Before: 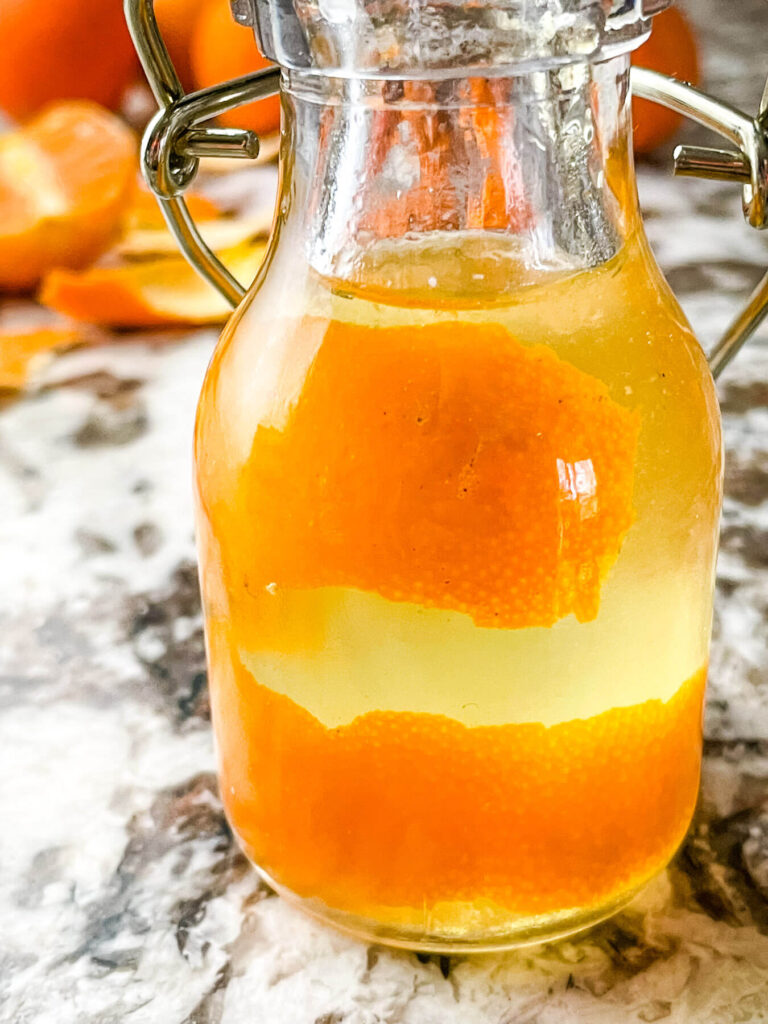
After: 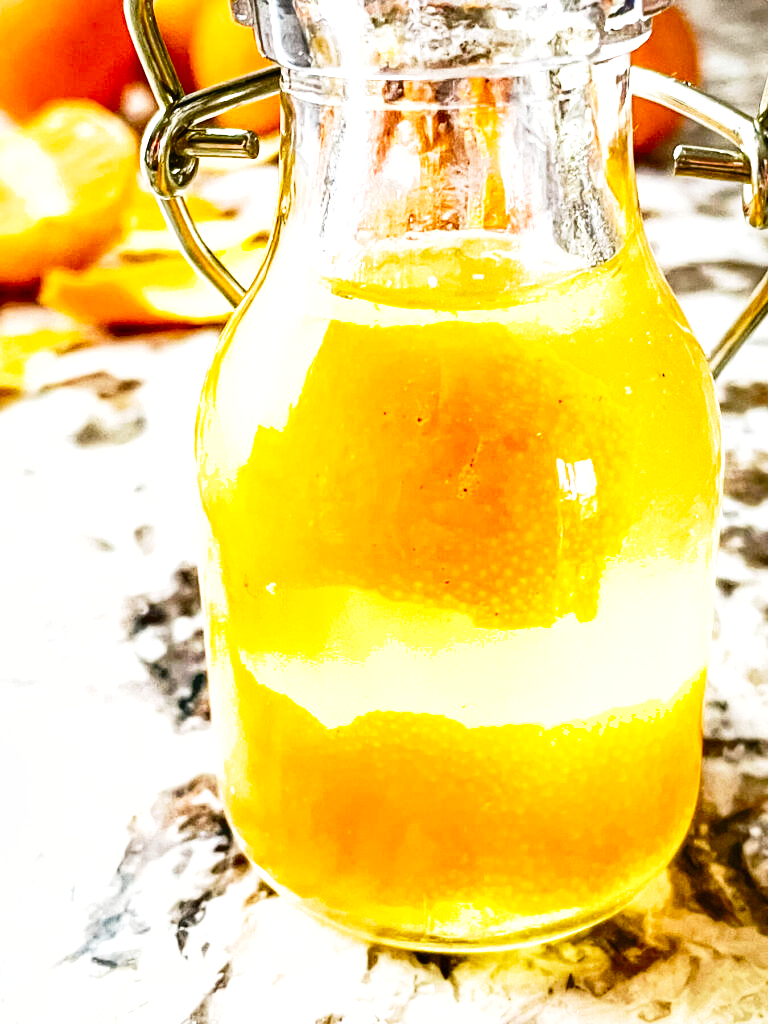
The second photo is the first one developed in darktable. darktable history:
exposure: black level correction 0, exposure 0.704 EV, compensate highlight preservation false
shadows and highlights: white point adjustment 0.84, soften with gaussian
base curve: curves: ch0 [(0, 0) (0.028, 0.03) (0.121, 0.232) (0.46, 0.748) (0.859, 0.968) (1, 1)], preserve colors none
